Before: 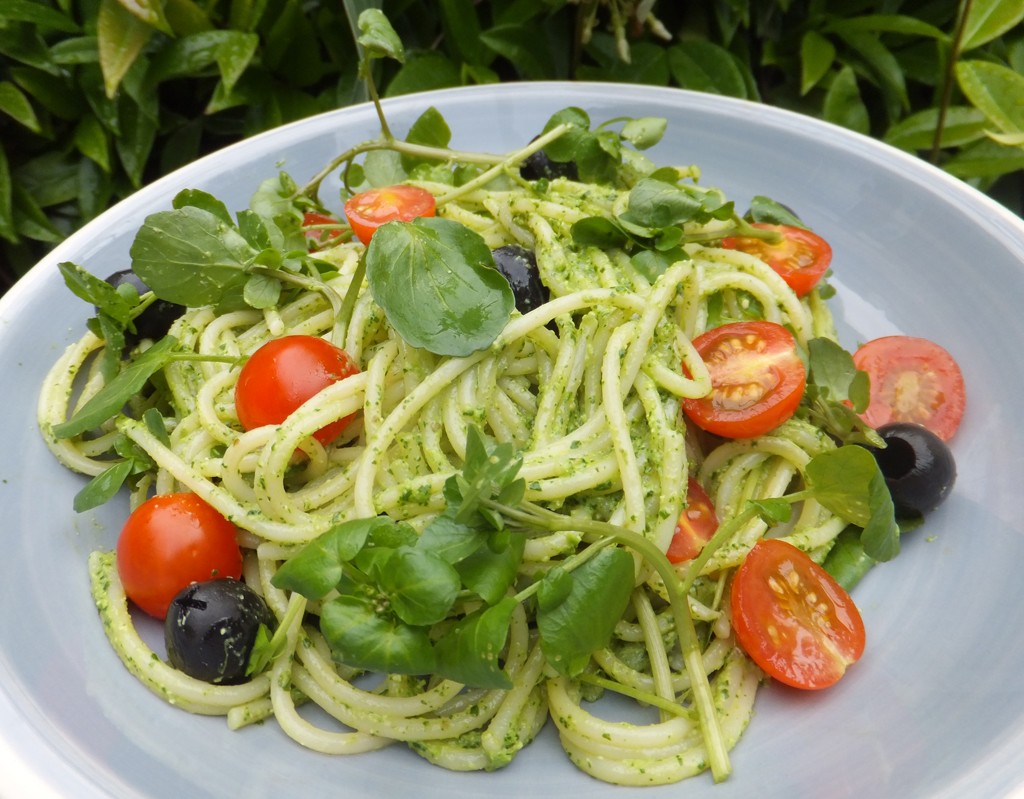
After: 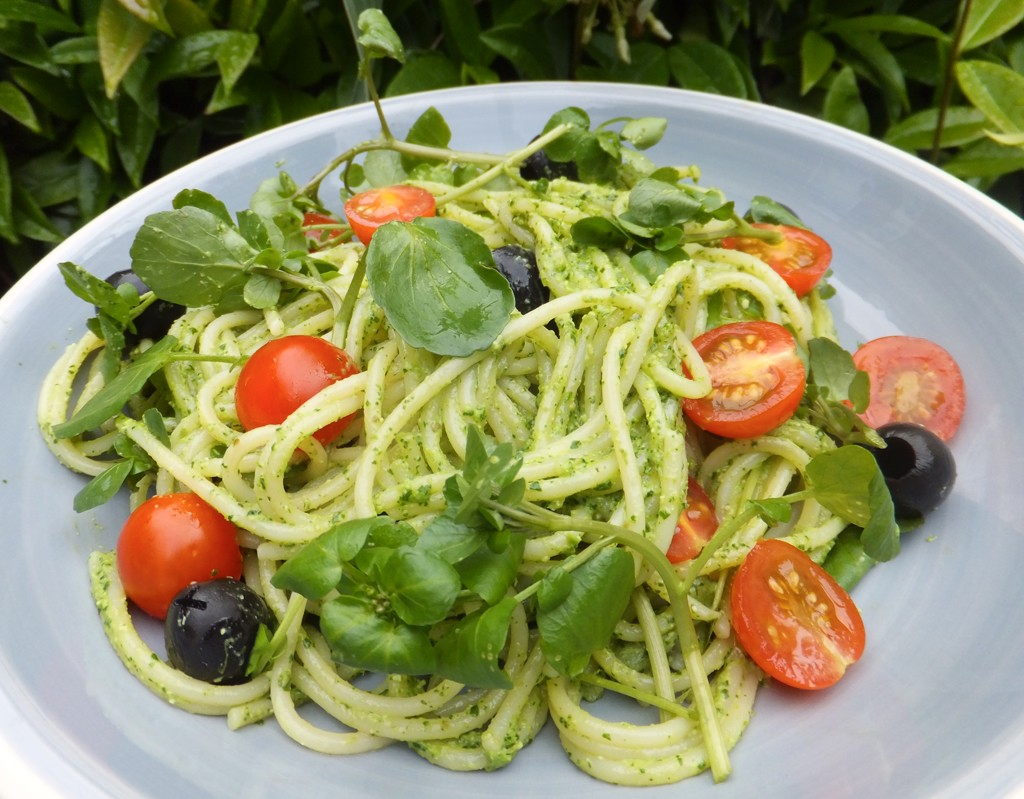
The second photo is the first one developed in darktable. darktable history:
contrast brightness saturation: contrast 0.1, brightness 0.02, saturation 0.02
color balance rgb: on, module defaults
